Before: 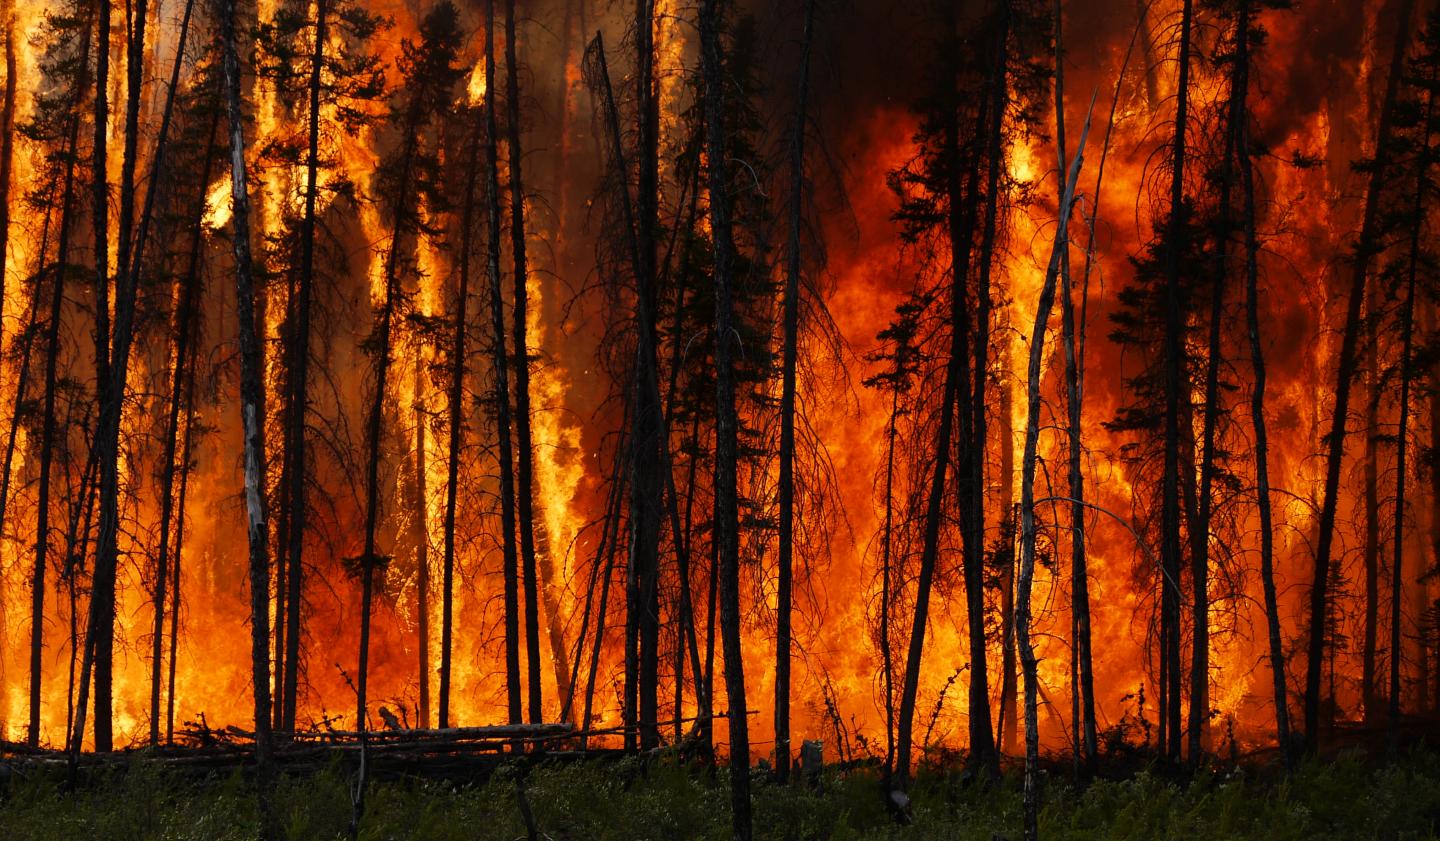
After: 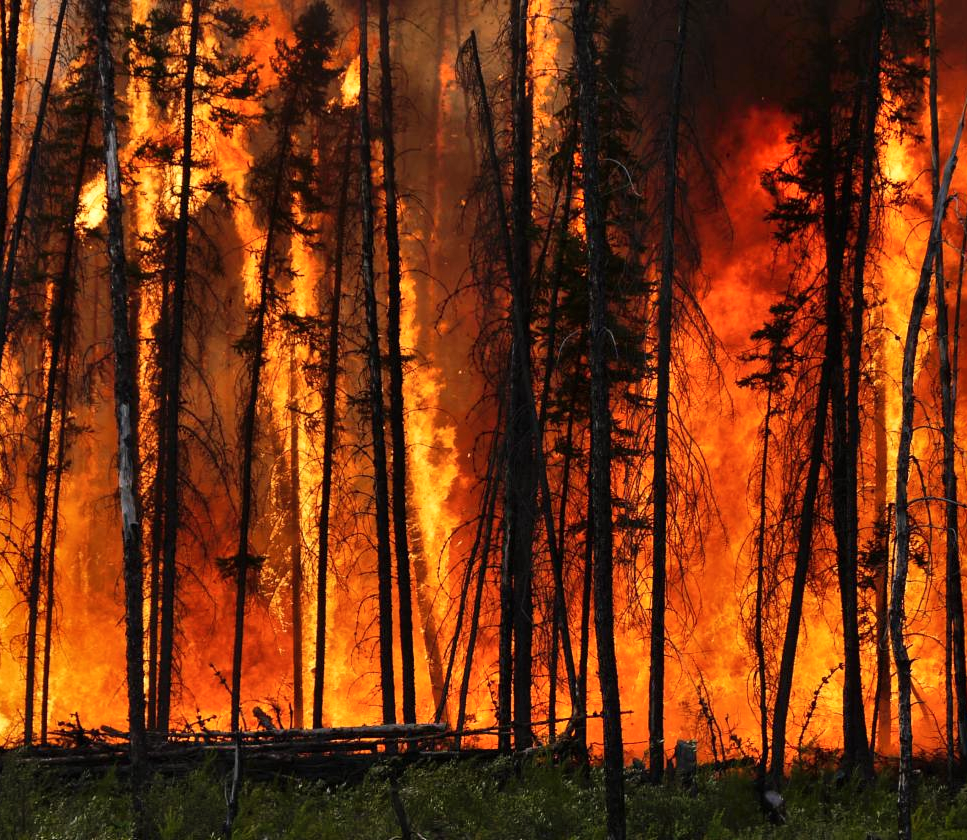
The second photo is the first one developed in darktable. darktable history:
shadows and highlights: soften with gaussian
crop and rotate: left 8.764%, right 24.024%
